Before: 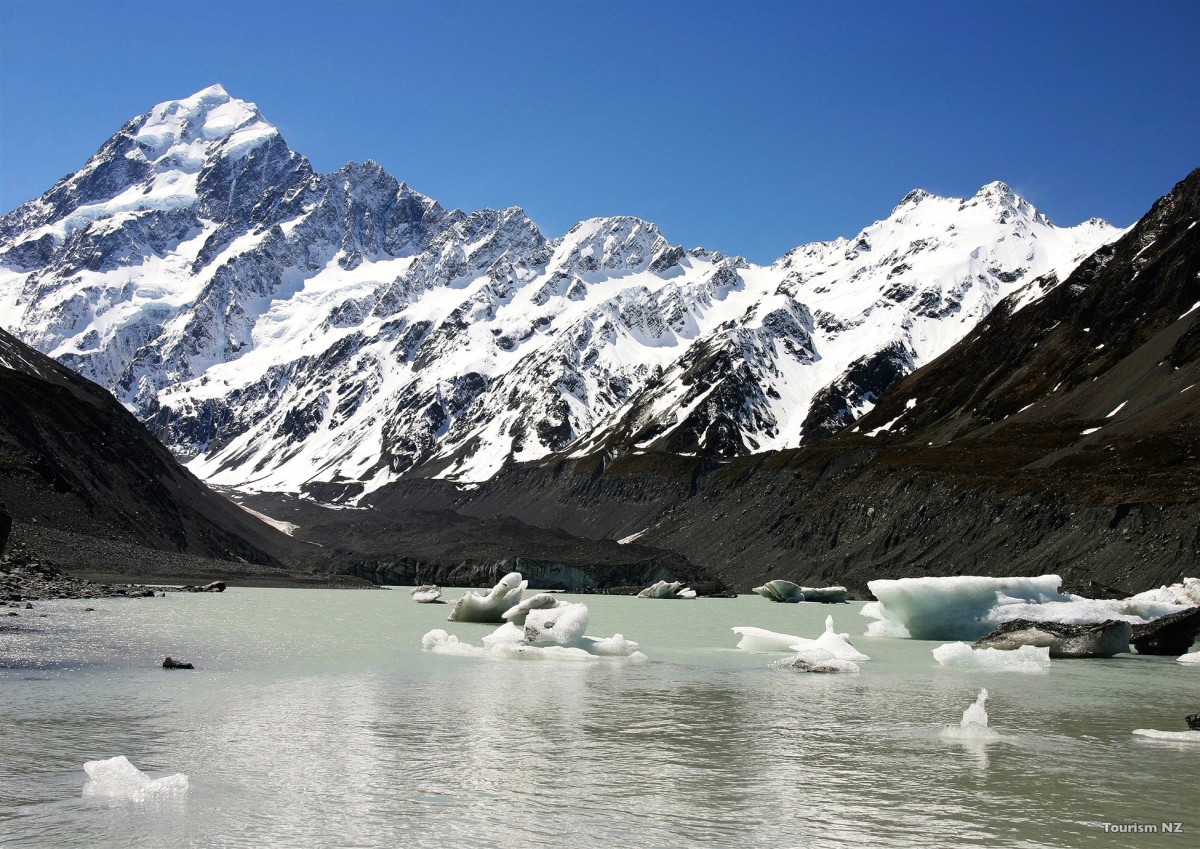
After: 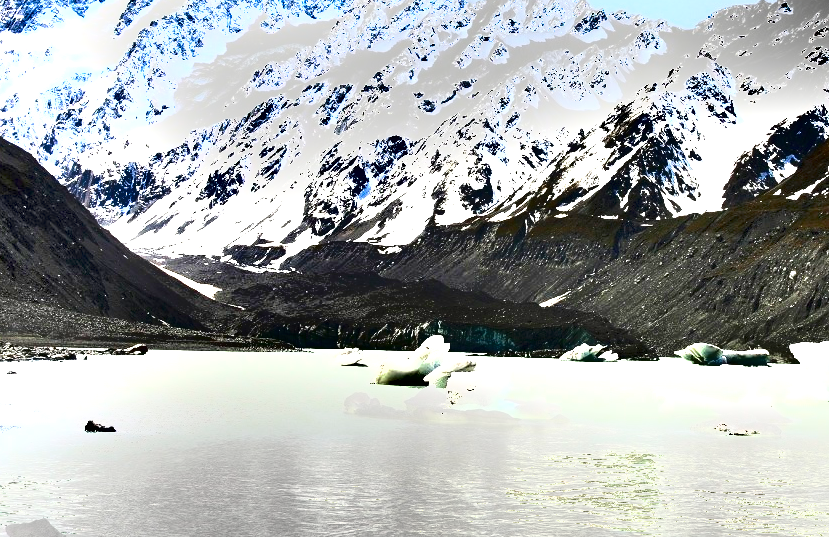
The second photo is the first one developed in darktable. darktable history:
shadows and highlights: shadows 48.25, highlights -42.64, soften with gaussian
crop: left 6.548%, top 27.979%, right 24.301%, bottom 8.769%
exposure: black level correction 0.001, exposure 2.697 EV, compensate highlight preservation false
